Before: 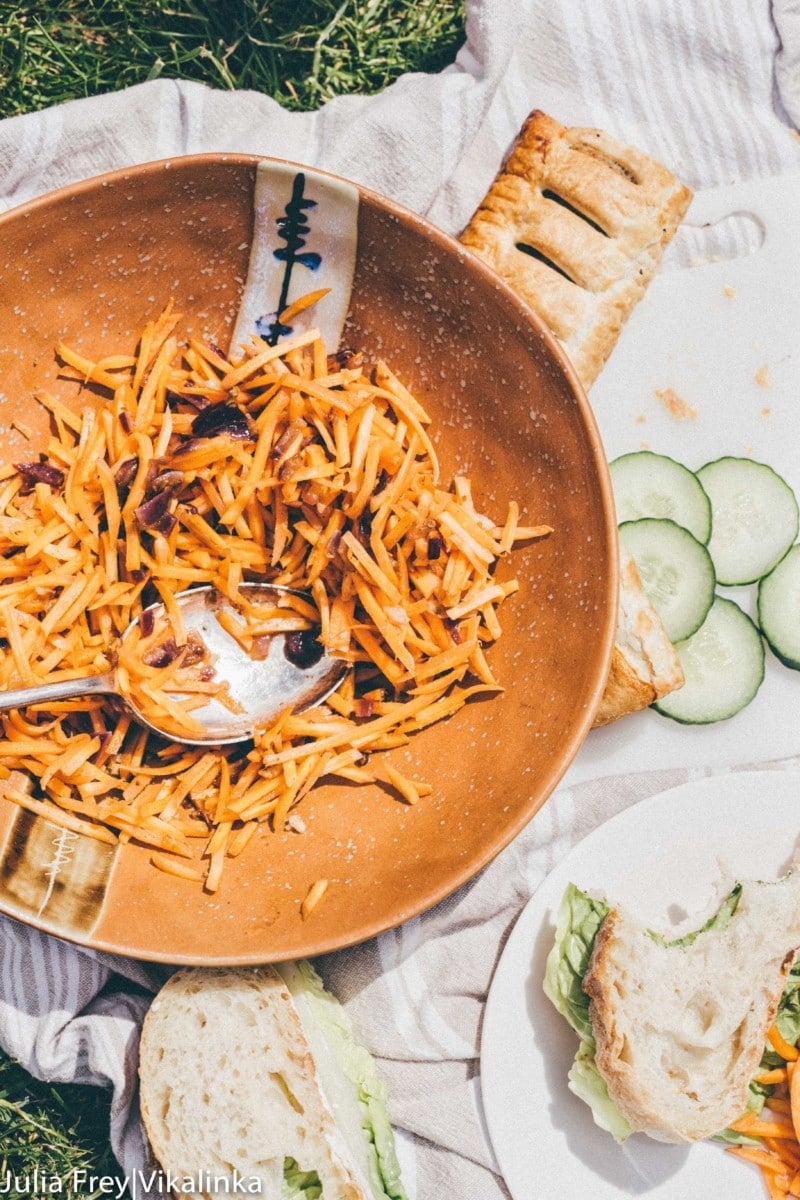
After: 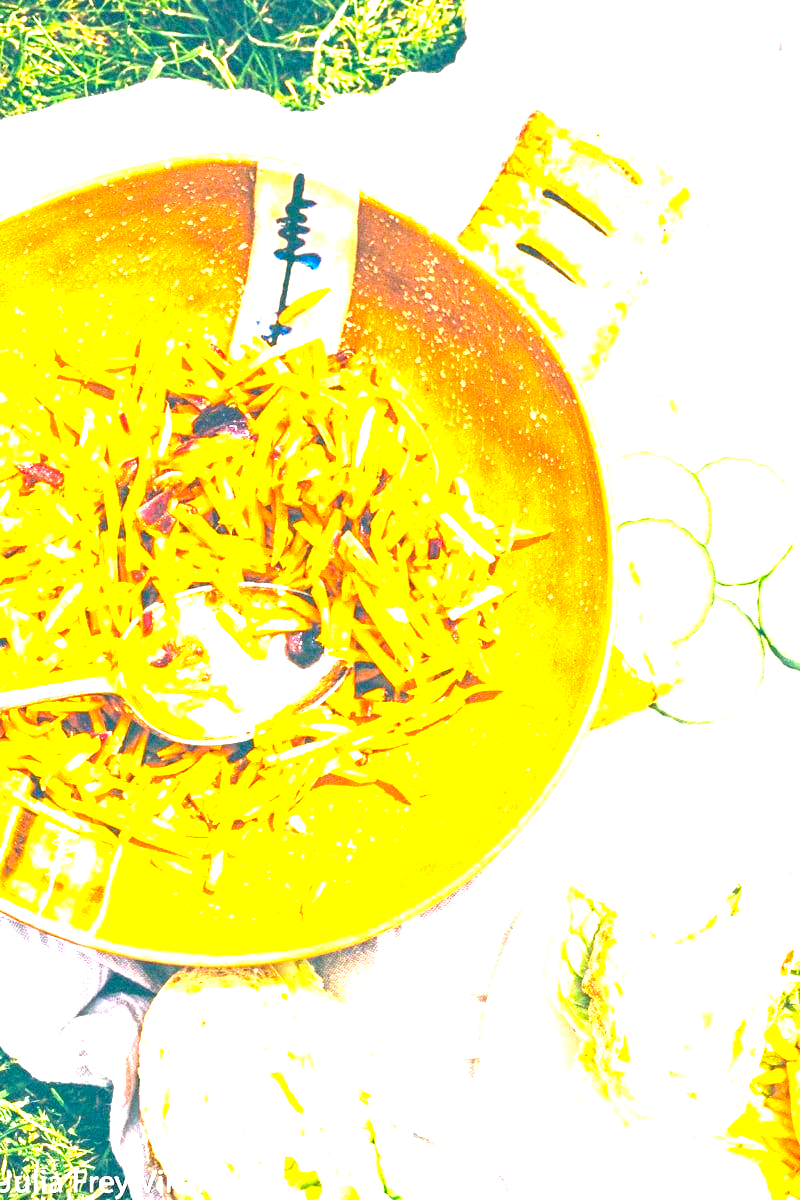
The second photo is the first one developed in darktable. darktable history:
exposure: exposure 2.916 EV, compensate exposure bias true, compensate highlight preservation false
color balance rgb: highlights gain › luminance 5.902%, highlights gain › chroma 2.547%, highlights gain › hue 92.13°, linear chroma grading › global chroma 12.869%, perceptual saturation grading › global saturation 30.21%, global vibrance 14.632%
